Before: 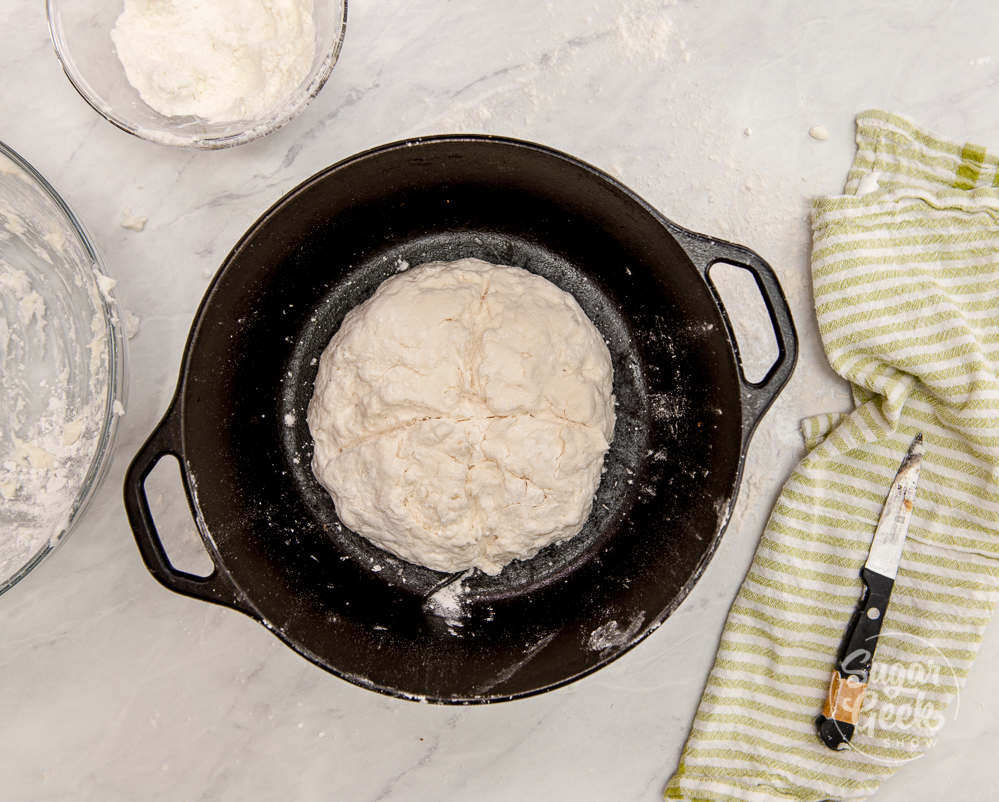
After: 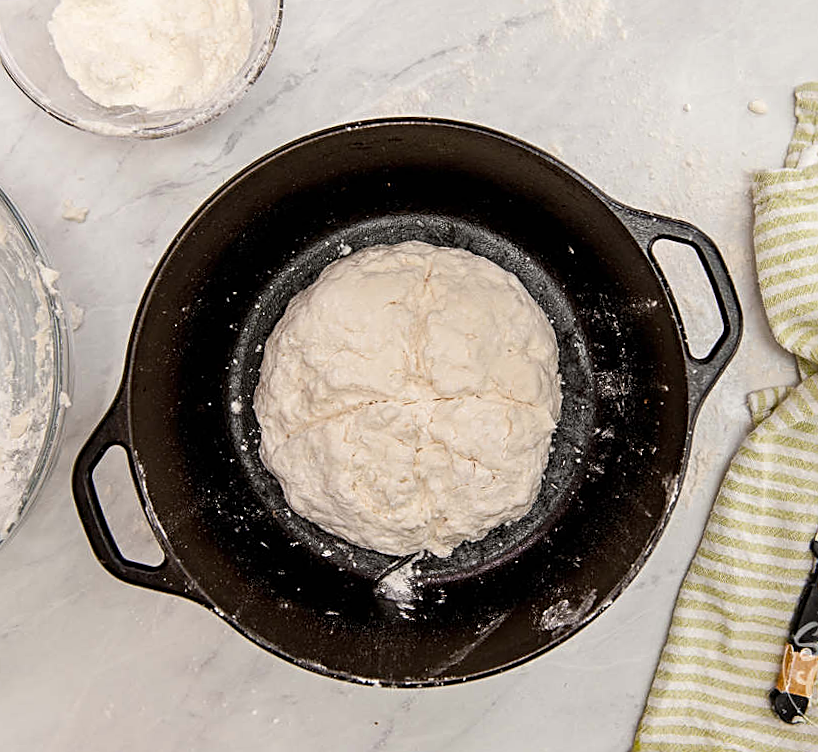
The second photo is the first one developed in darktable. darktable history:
sharpen: on, module defaults
crop and rotate: angle 1.45°, left 4.116%, top 0.846%, right 11.427%, bottom 2.459%
